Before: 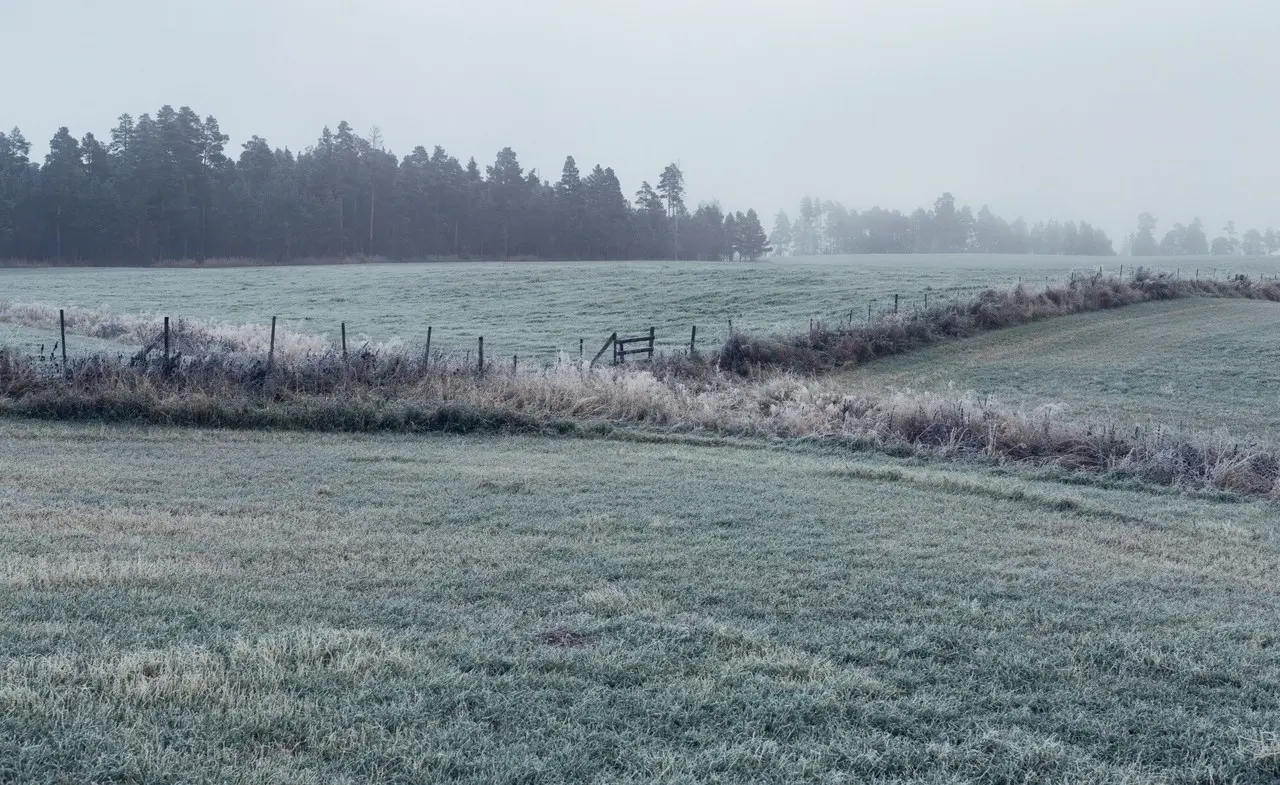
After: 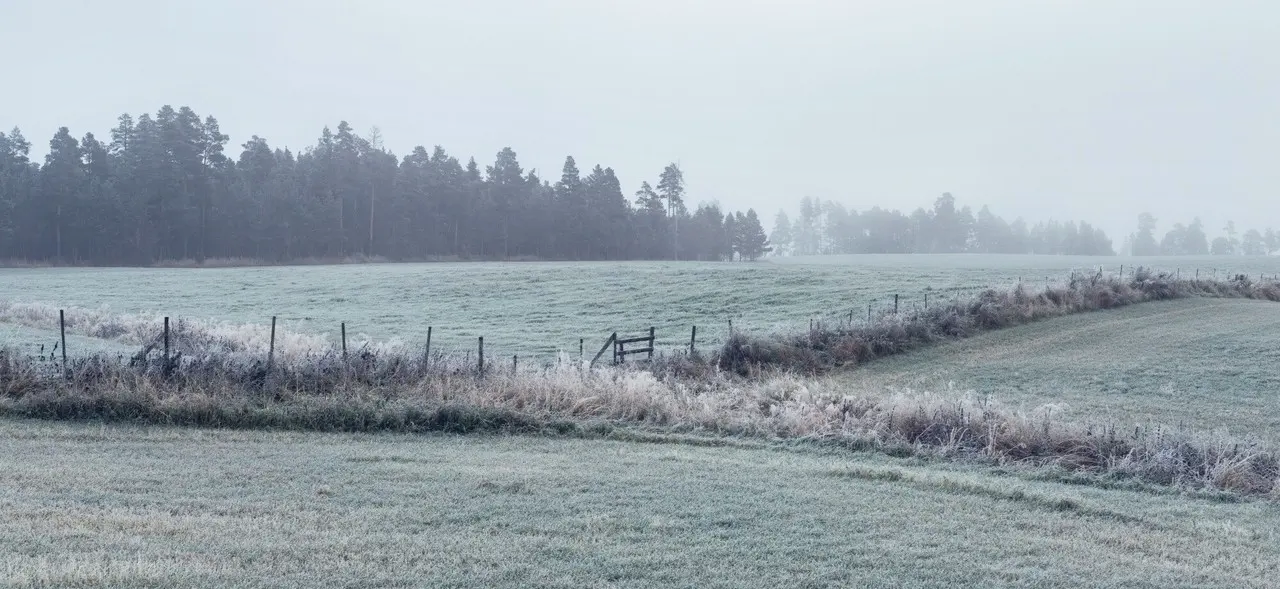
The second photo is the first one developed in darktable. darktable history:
crop: bottom 24.931%
contrast brightness saturation: brightness 0.134
local contrast: mode bilateral grid, contrast 20, coarseness 50, detail 119%, midtone range 0.2
